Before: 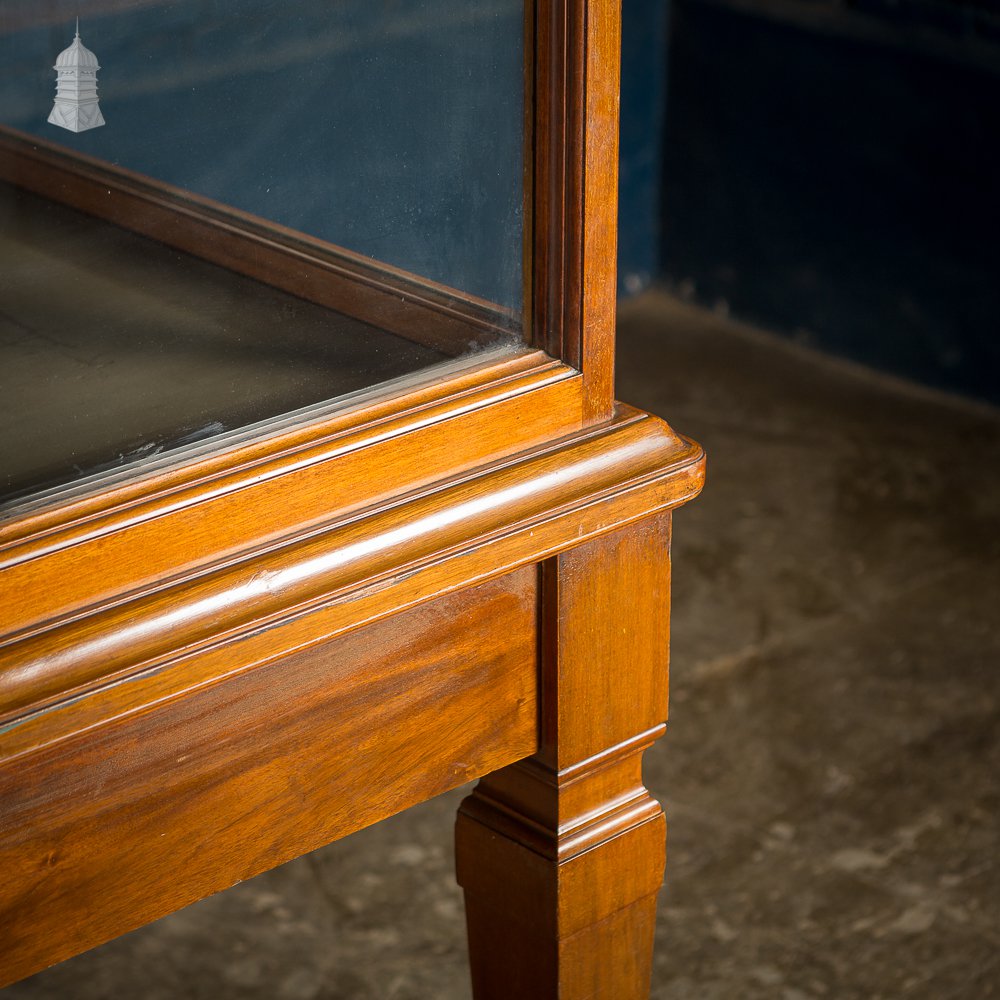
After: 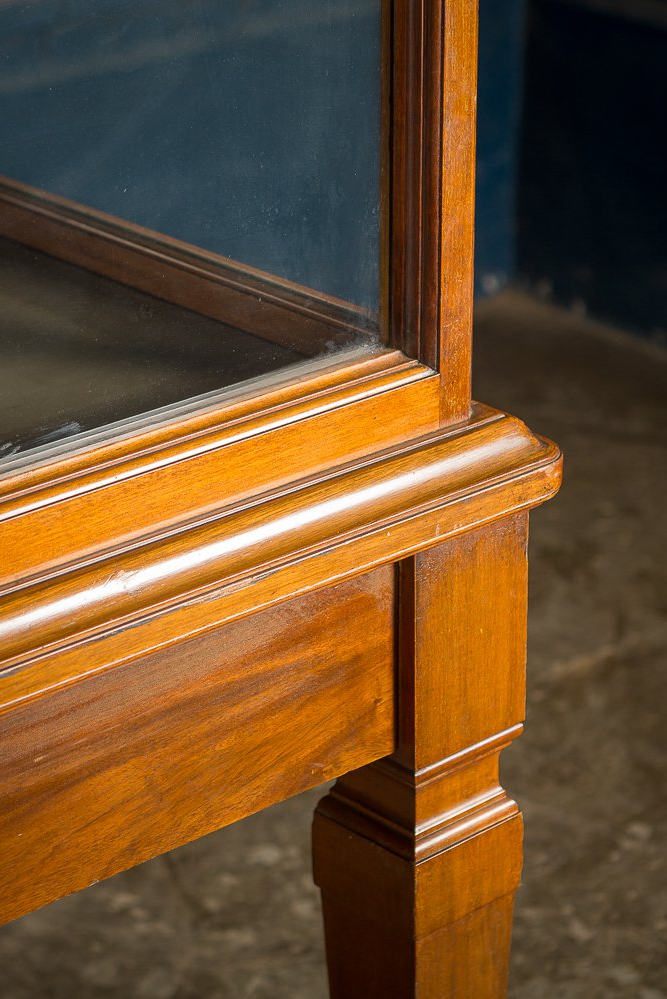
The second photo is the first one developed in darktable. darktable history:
crop and rotate: left 14.353%, right 18.926%
